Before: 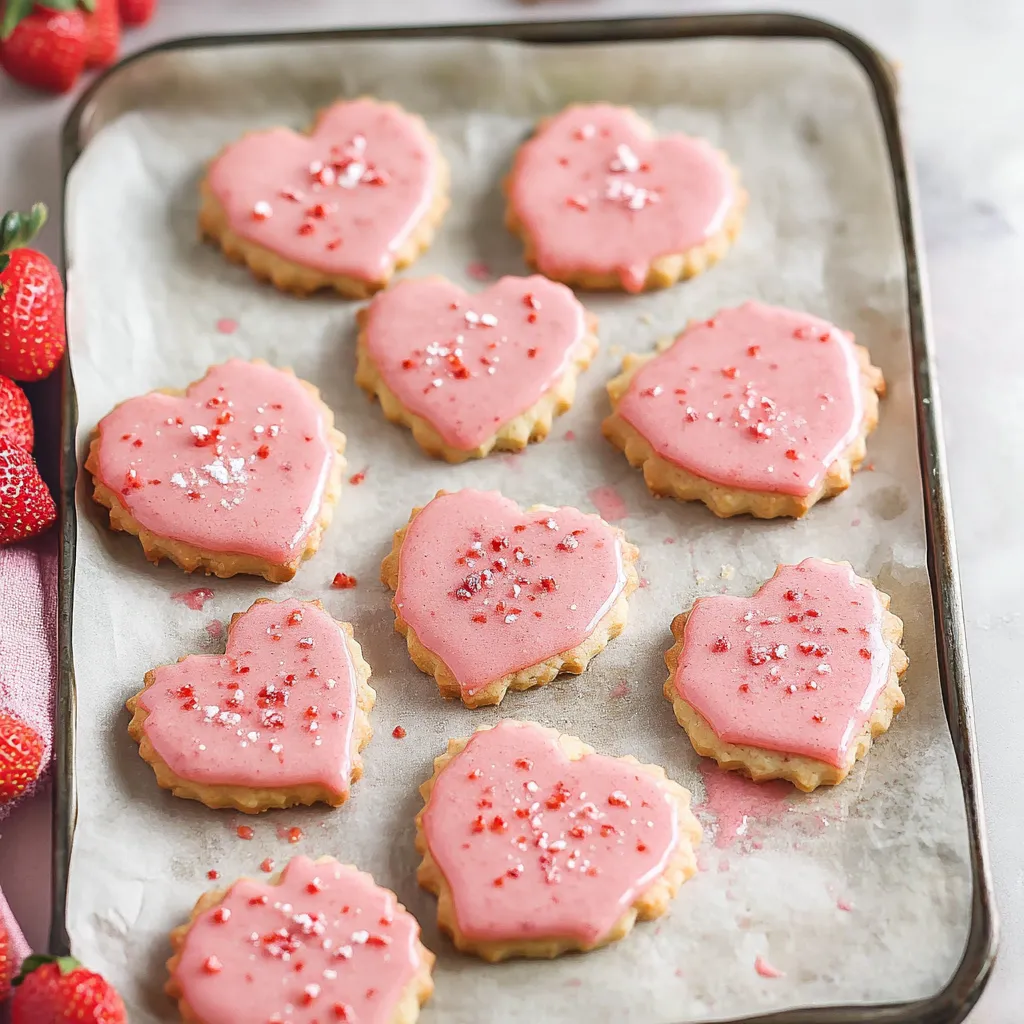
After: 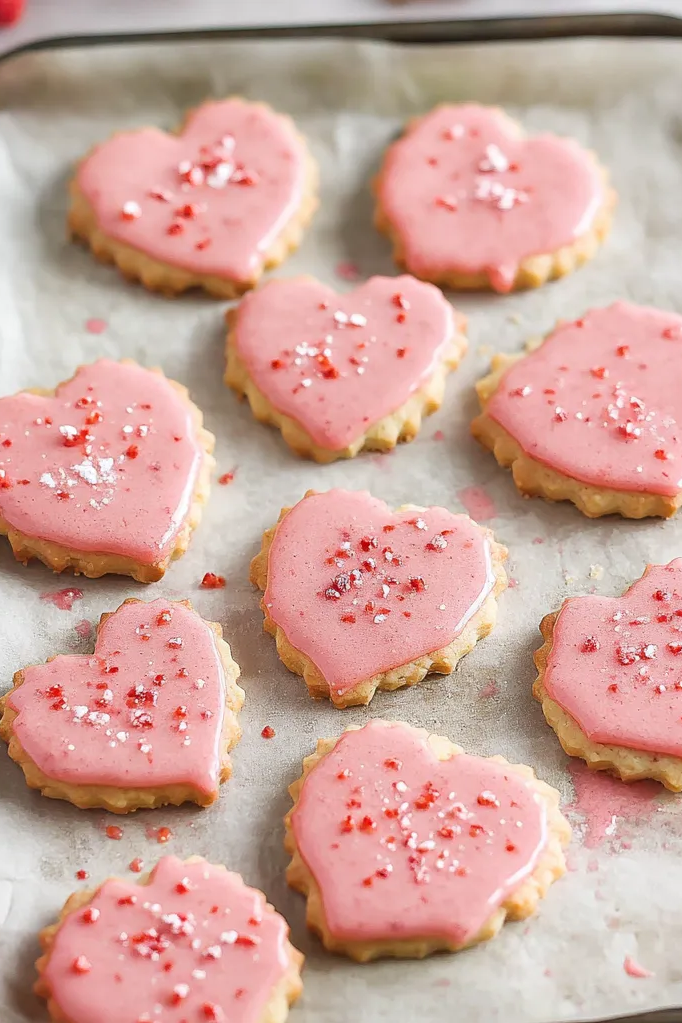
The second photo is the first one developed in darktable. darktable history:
crop and rotate: left 12.808%, right 20.573%
exposure: compensate exposure bias true, compensate highlight preservation false
